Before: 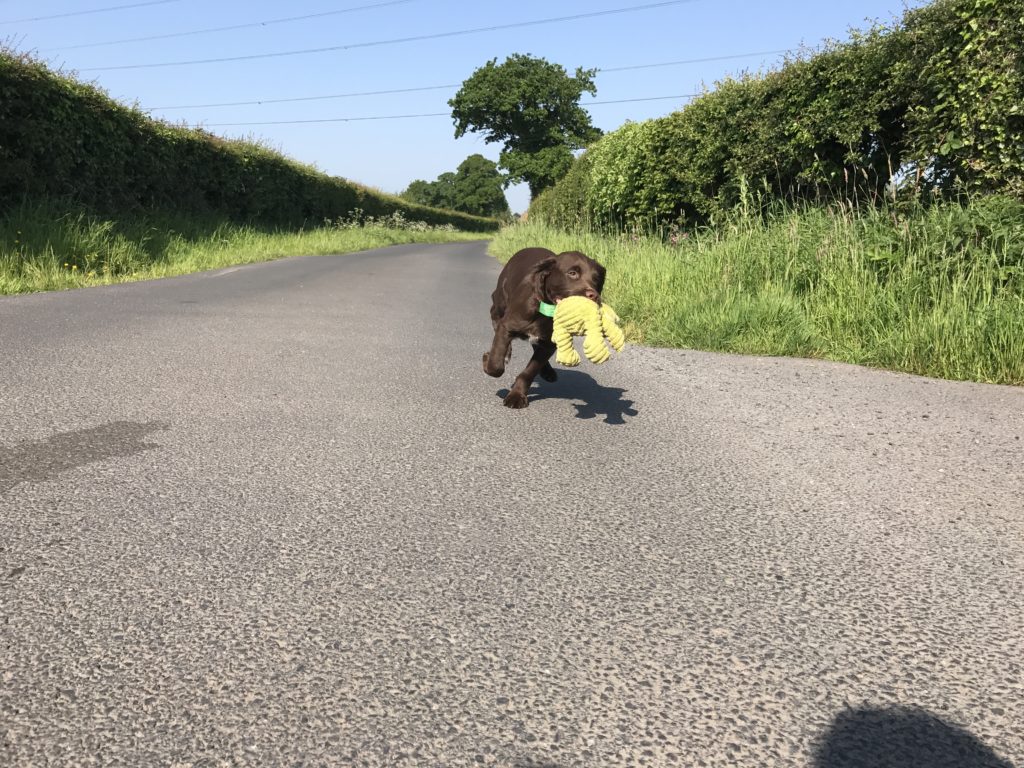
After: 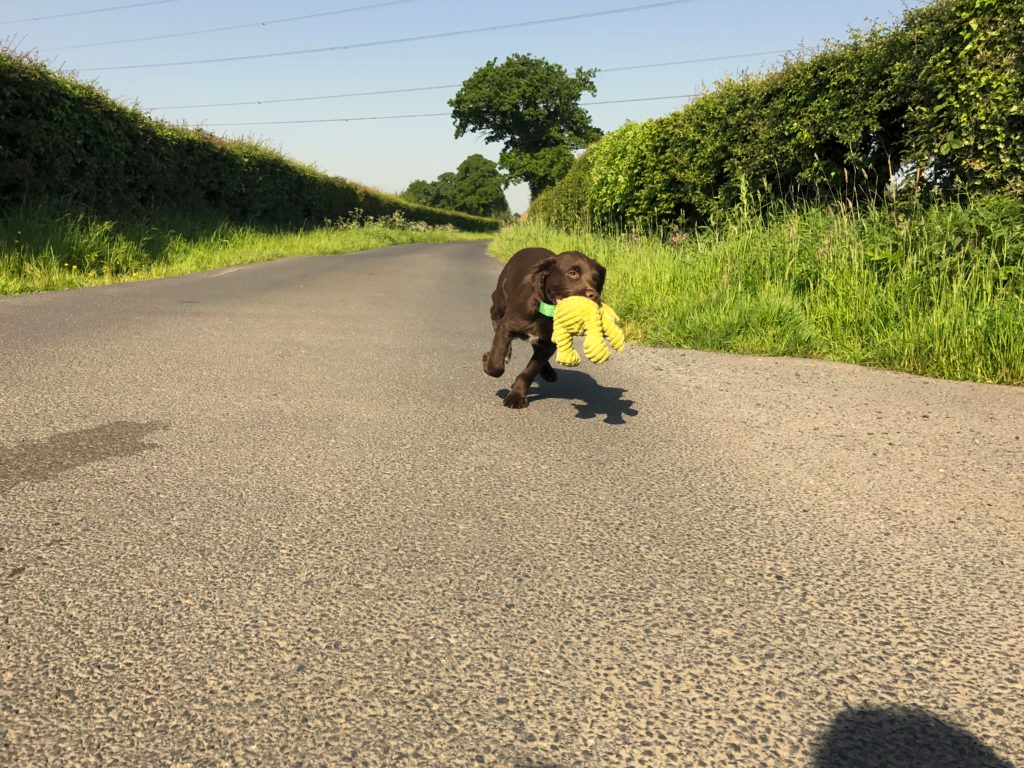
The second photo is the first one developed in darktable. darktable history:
levels: mode automatic, black 0.102%, levels [0.008, 0.318, 0.836]
tone equalizer: edges refinement/feathering 500, mask exposure compensation -1.57 EV, preserve details no
color correction: highlights a* 1.32, highlights b* 18.02
